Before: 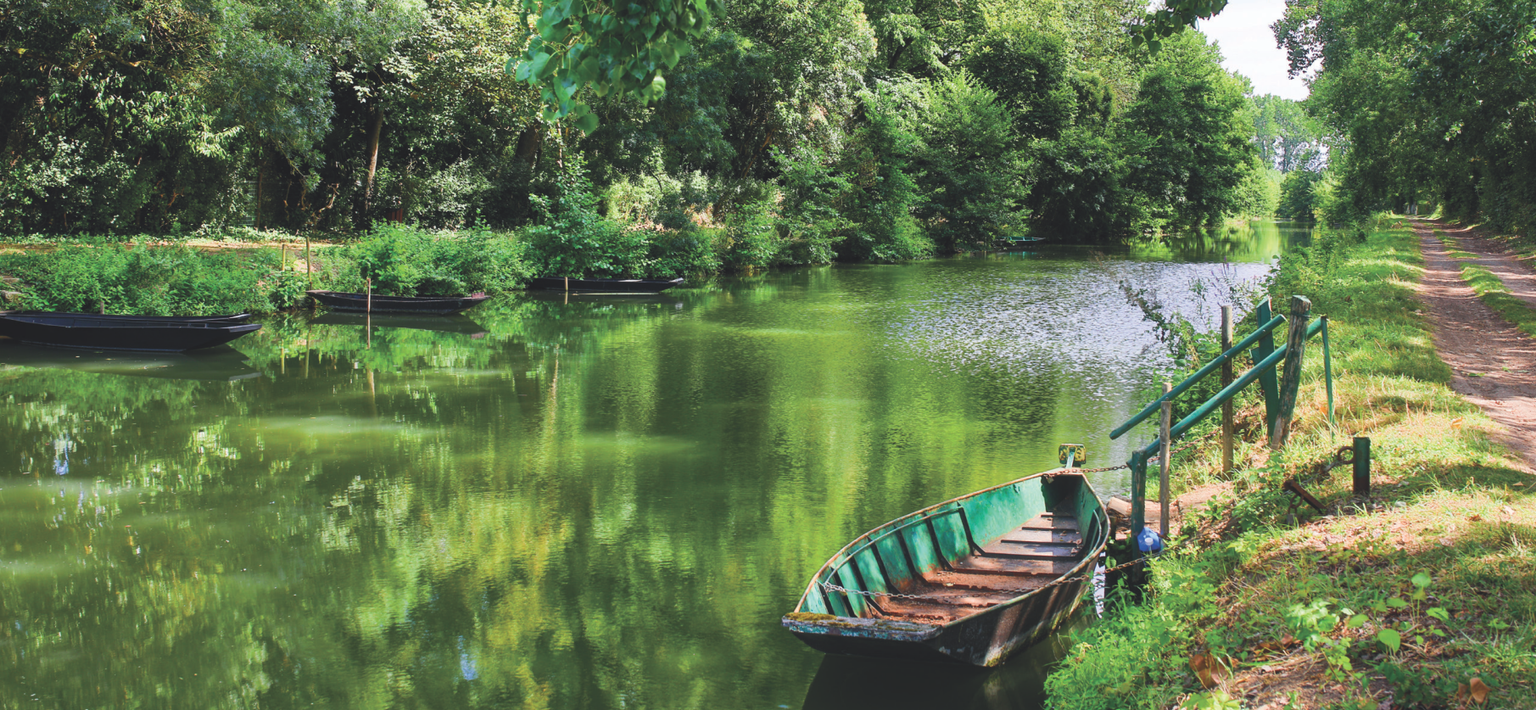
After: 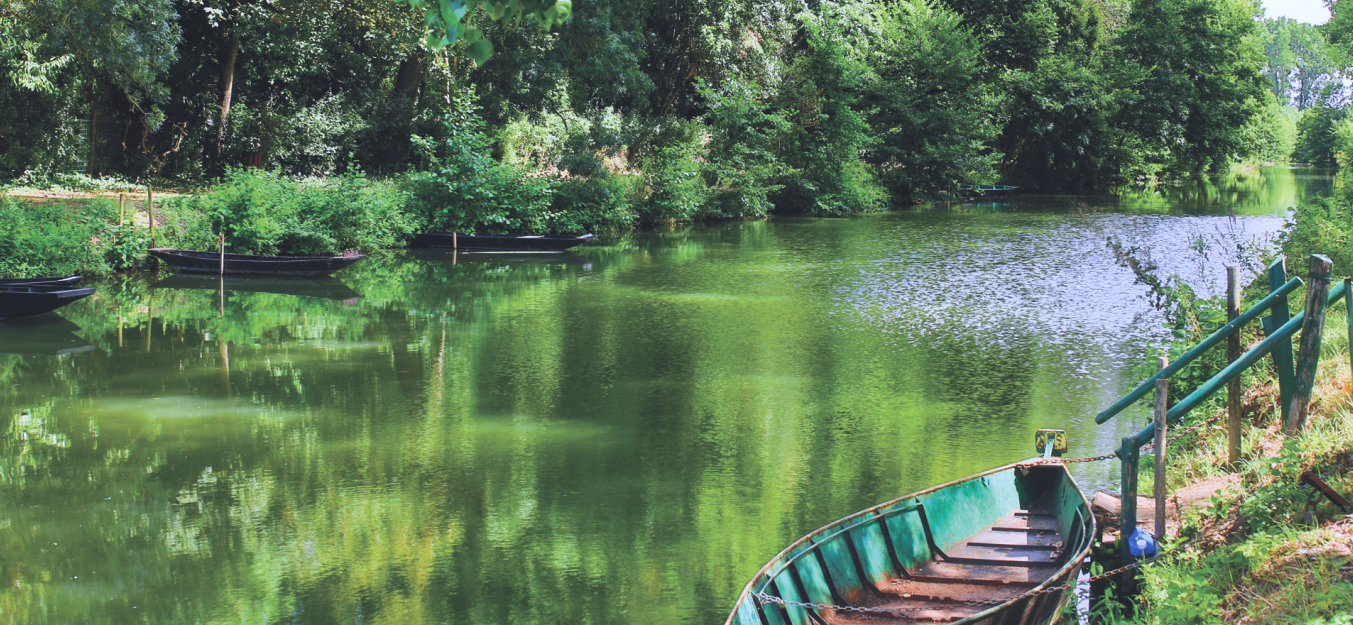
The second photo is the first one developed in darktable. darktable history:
crop and rotate: left 11.831%, top 11.346%, right 13.429%, bottom 13.899%
white balance: red 0.967, blue 1.119, emerald 0.756
